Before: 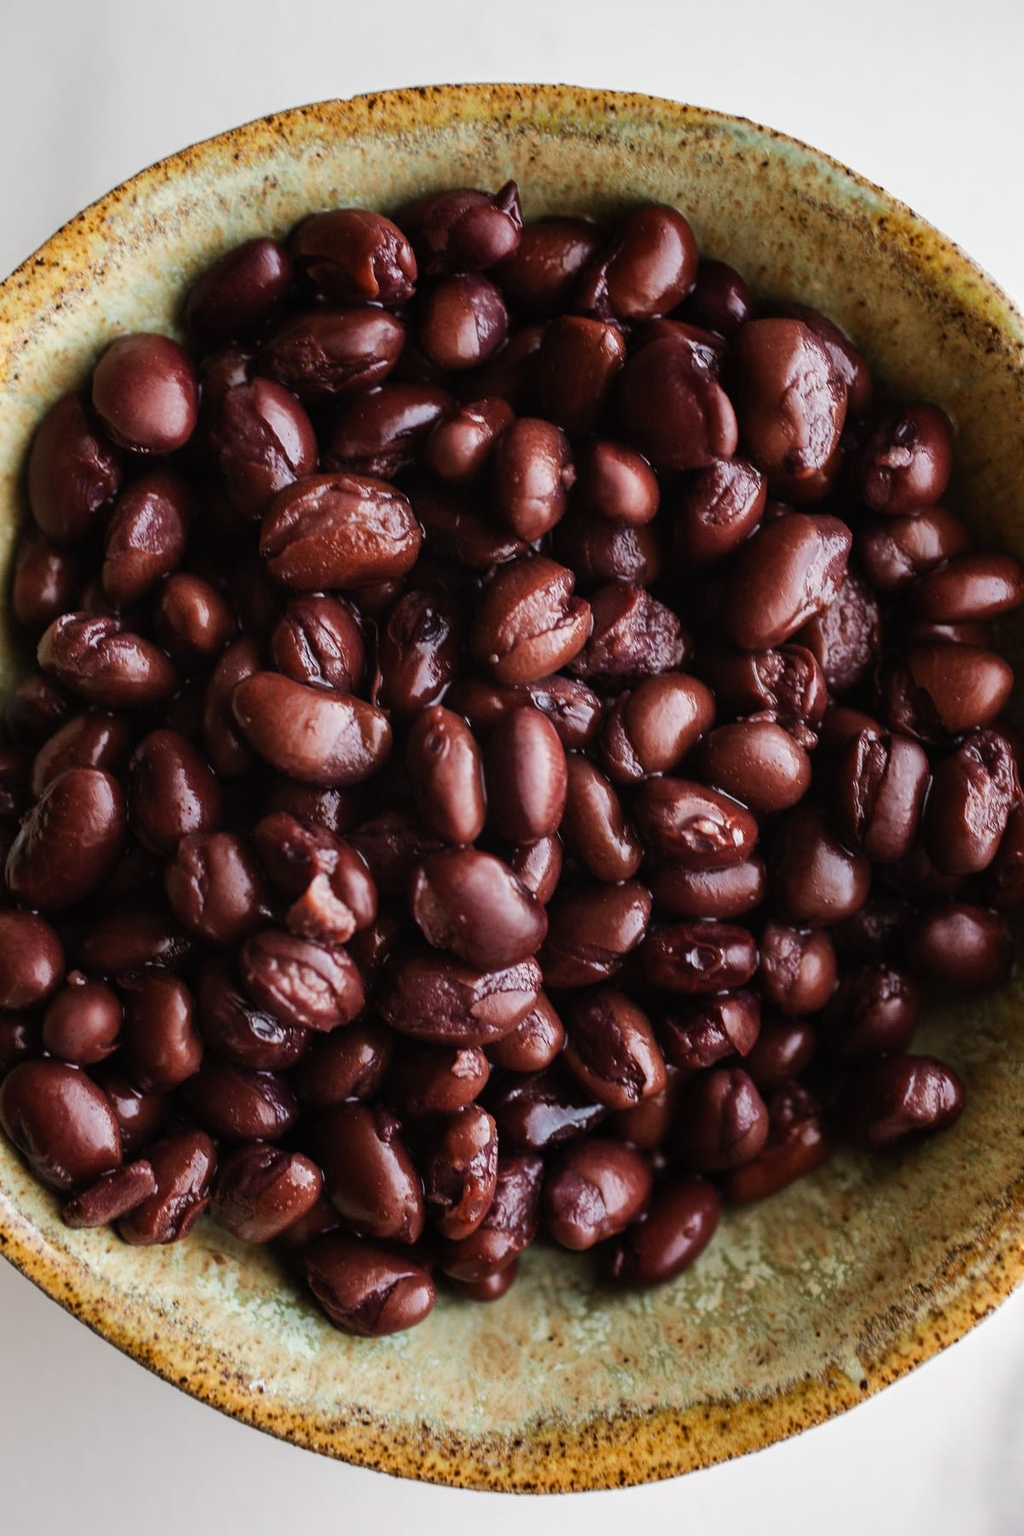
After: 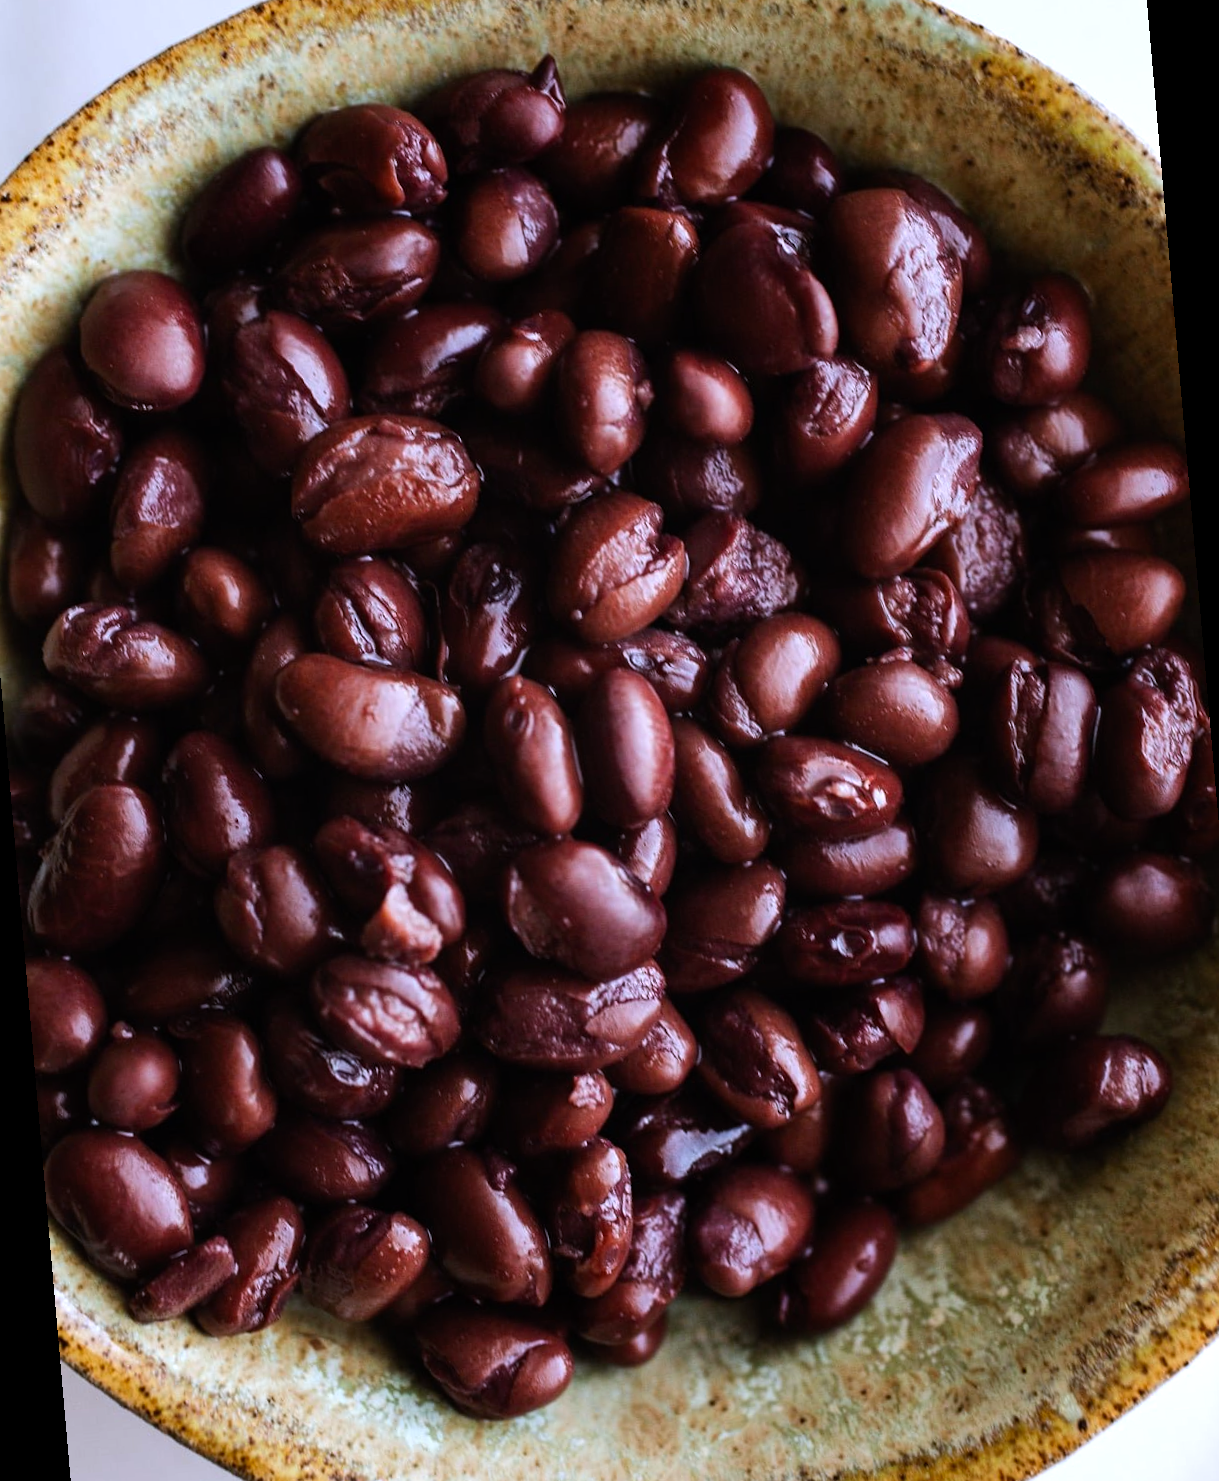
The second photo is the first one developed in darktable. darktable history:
color balance: contrast 10%
white balance: red 0.967, blue 1.119, emerald 0.756
rotate and perspective: rotation -5°, crop left 0.05, crop right 0.952, crop top 0.11, crop bottom 0.89
